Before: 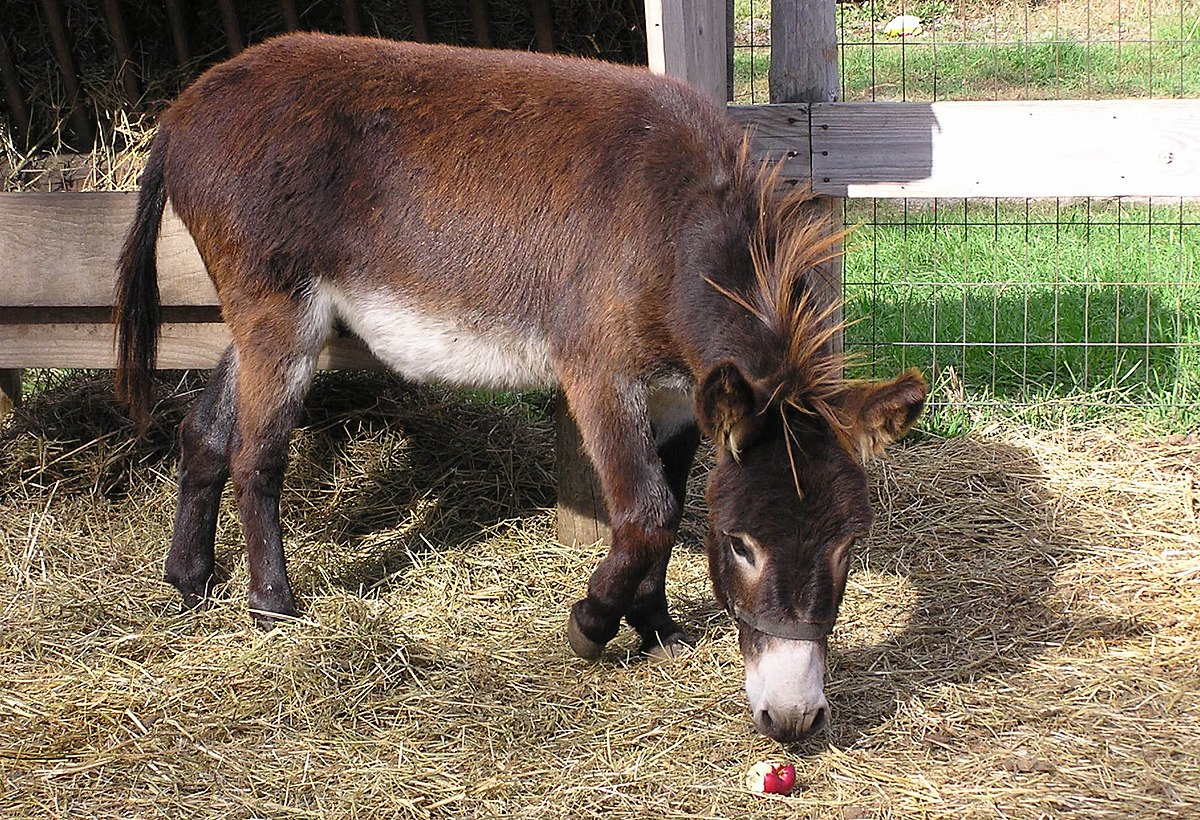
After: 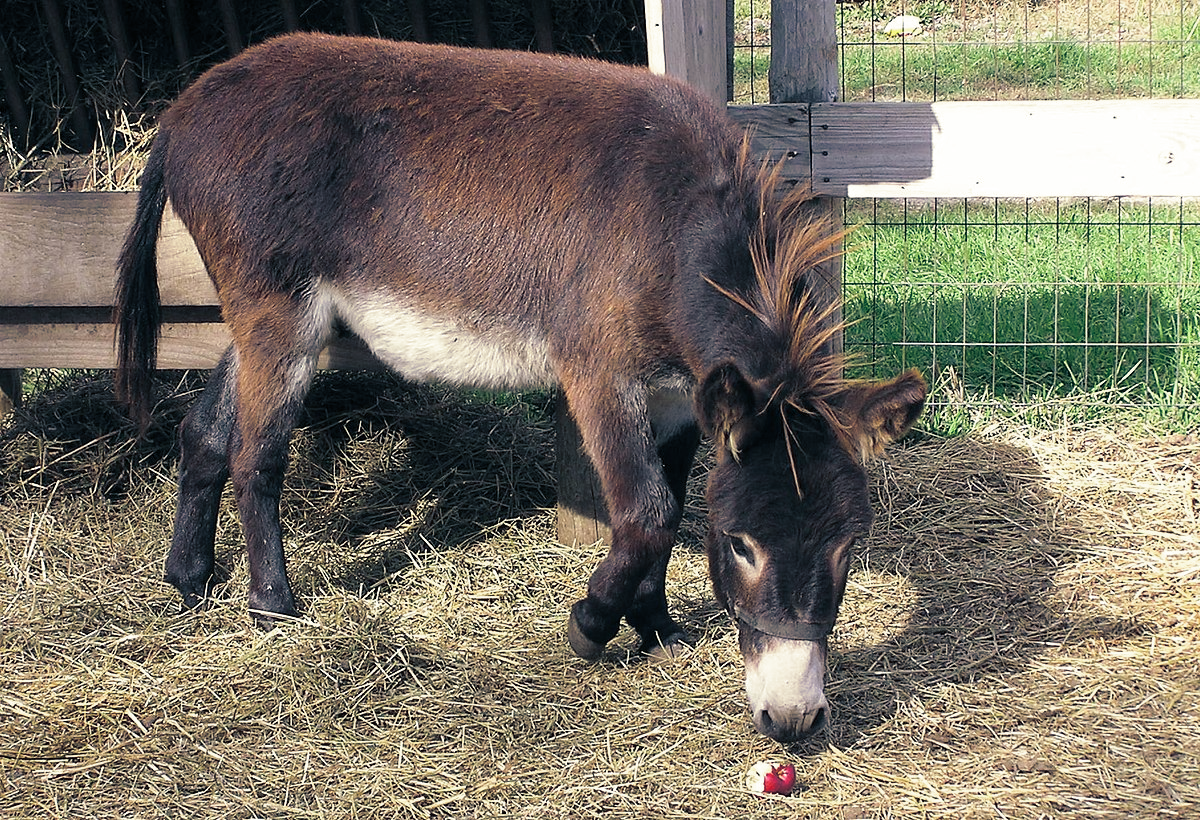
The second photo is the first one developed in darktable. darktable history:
split-toning: shadows › hue 216°, shadows › saturation 1, highlights › hue 57.6°, balance -33.4
